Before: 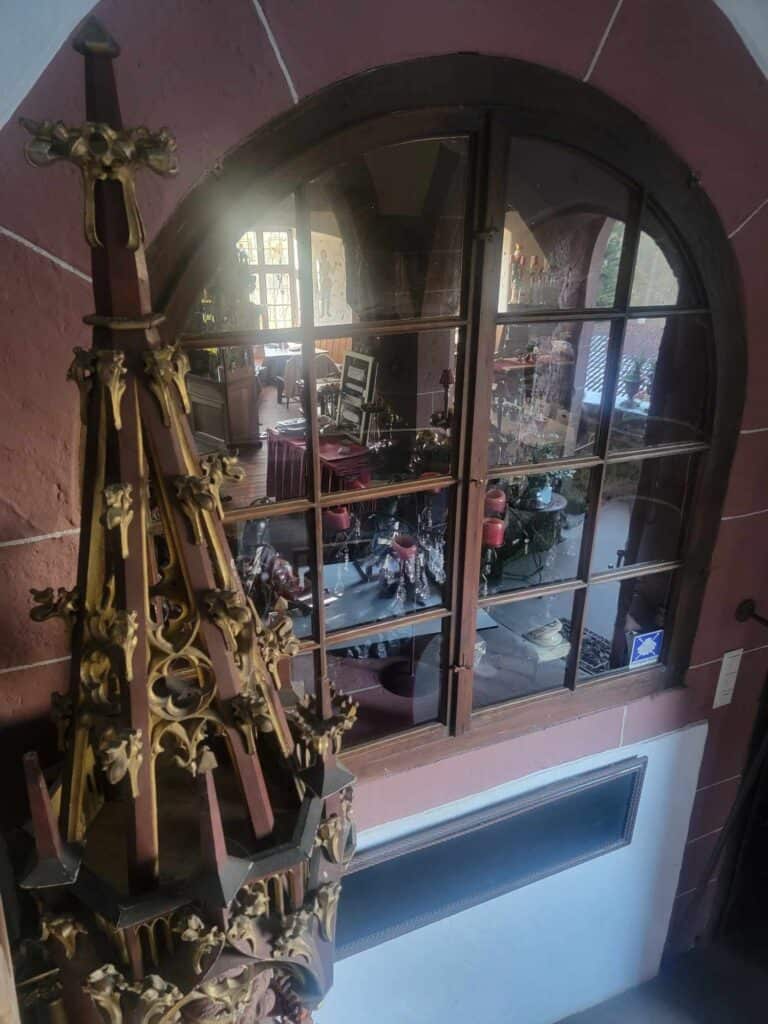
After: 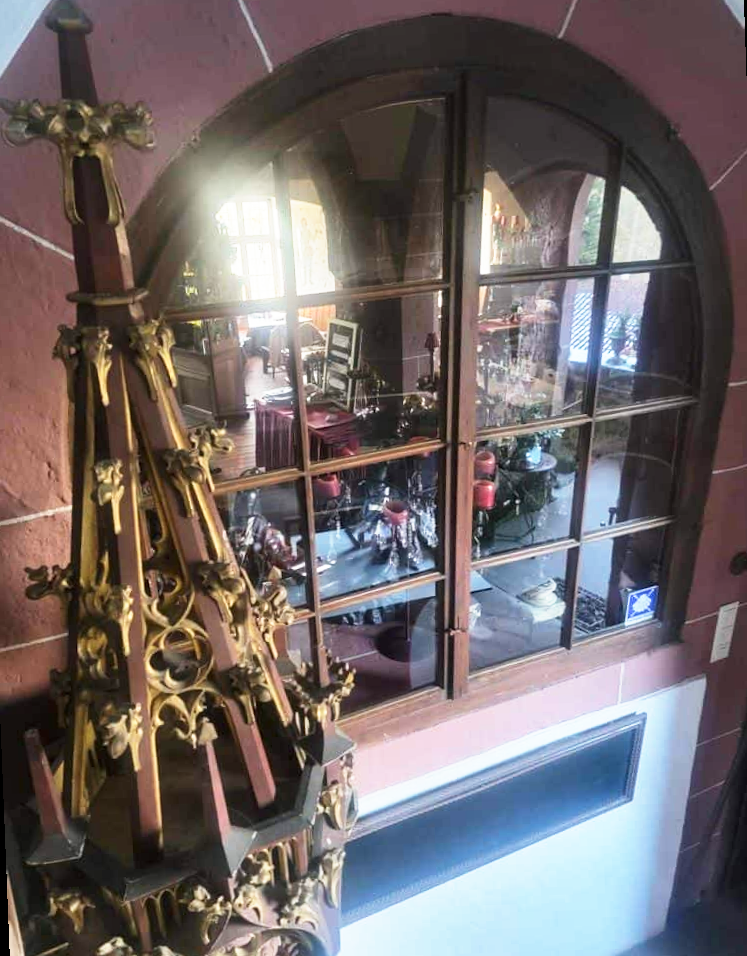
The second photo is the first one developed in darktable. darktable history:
base curve: curves: ch0 [(0, 0) (0.495, 0.917) (1, 1)], preserve colors none
rotate and perspective: rotation -2.12°, lens shift (vertical) 0.009, lens shift (horizontal) -0.008, automatic cropping original format, crop left 0.036, crop right 0.964, crop top 0.05, crop bottom 0.959
